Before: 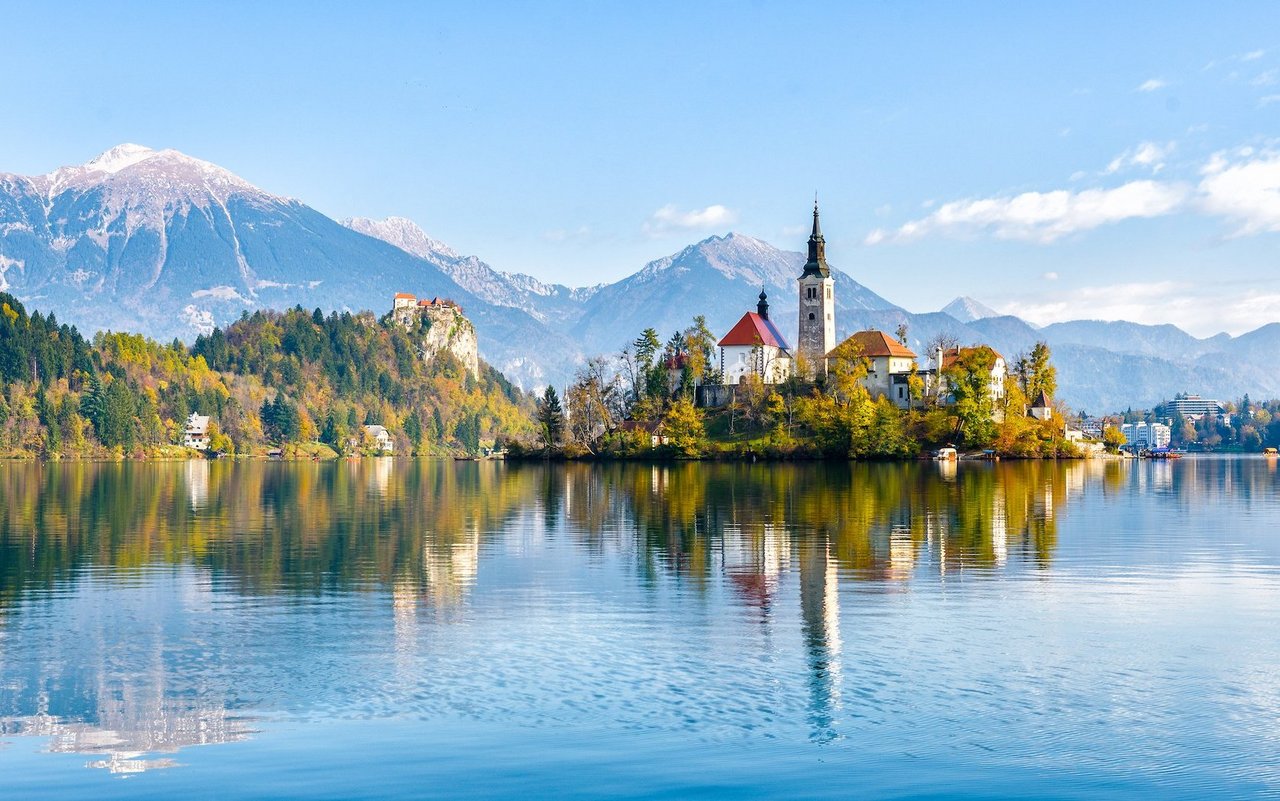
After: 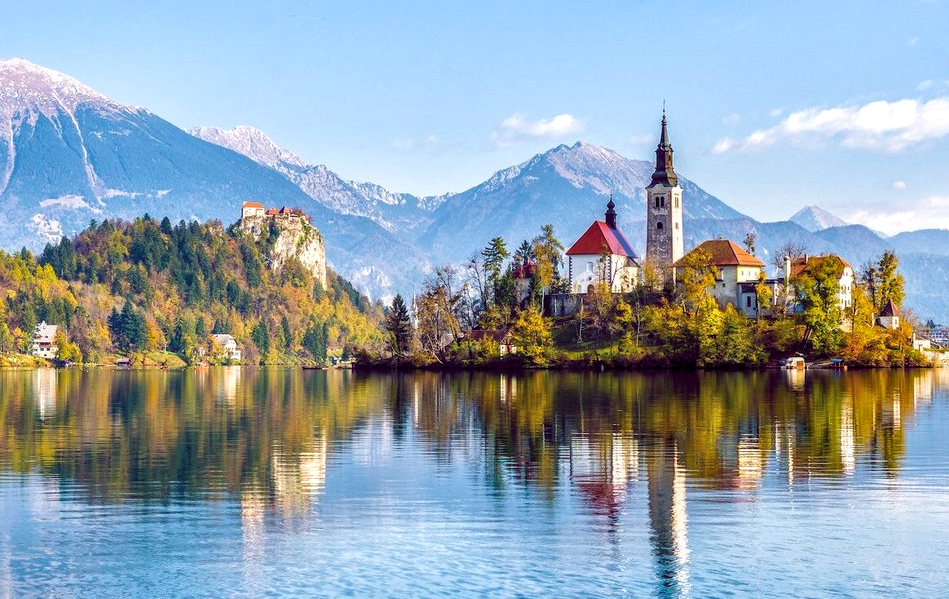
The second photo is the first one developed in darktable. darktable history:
color balance rgb: power › hue 323.49°, global offset › chroma 0.276%, global offset › hue 317.51°, perceptual saturation grading › global saturation 0.284%, global vibrance 20%
crop and rotate: left 11.929%, top 11.421%, right 13.883%, bottom 13.77%
velvia: strength 16.96%
local contrast: detail 130%
